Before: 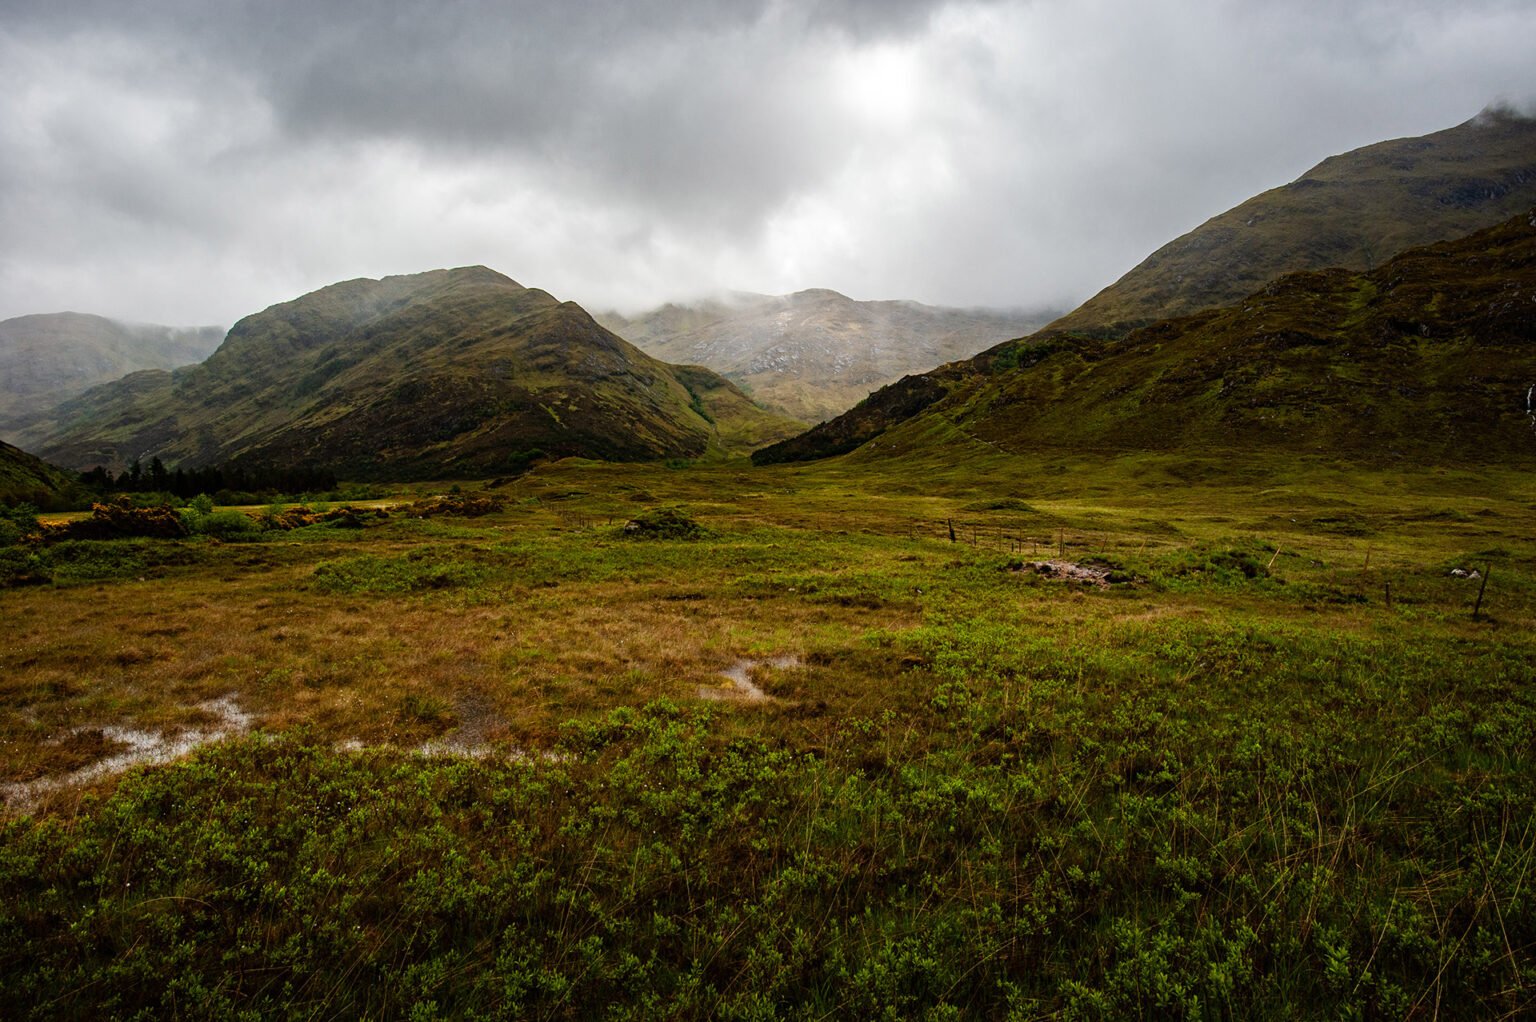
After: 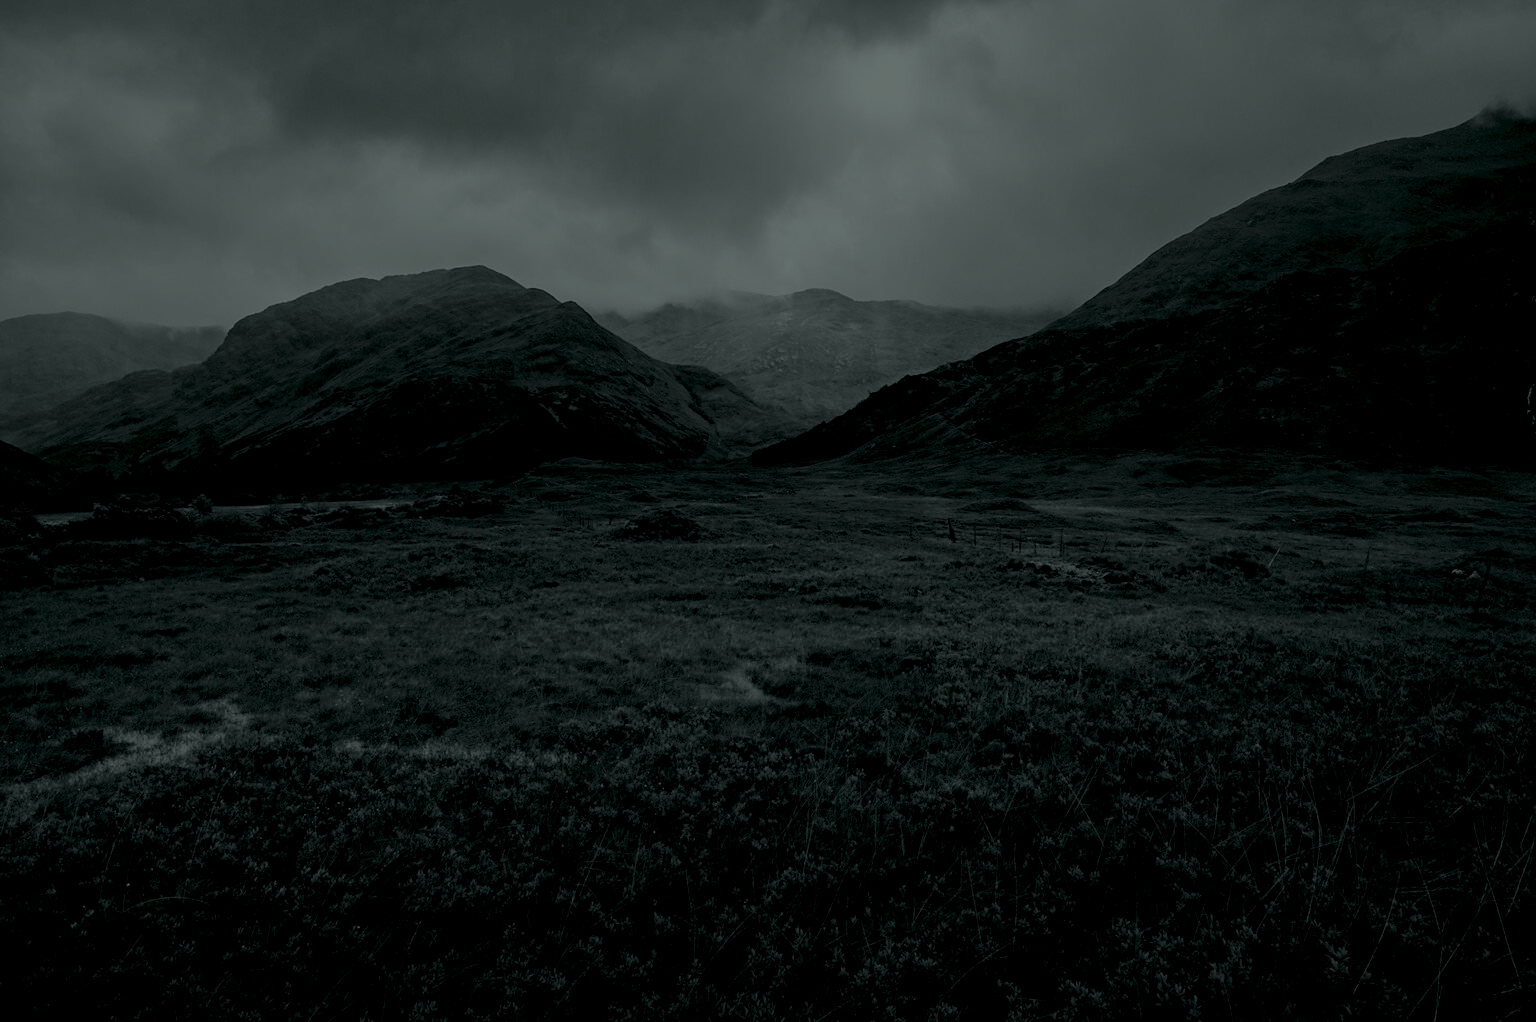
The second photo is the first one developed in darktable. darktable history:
colorize: hue 90°, saturation 19%, lightness 1.59%, version 1
exposure: black level correction 0.001, exposure 0.5 EV, compensate exposure bias true, compensate highlight preservation false
